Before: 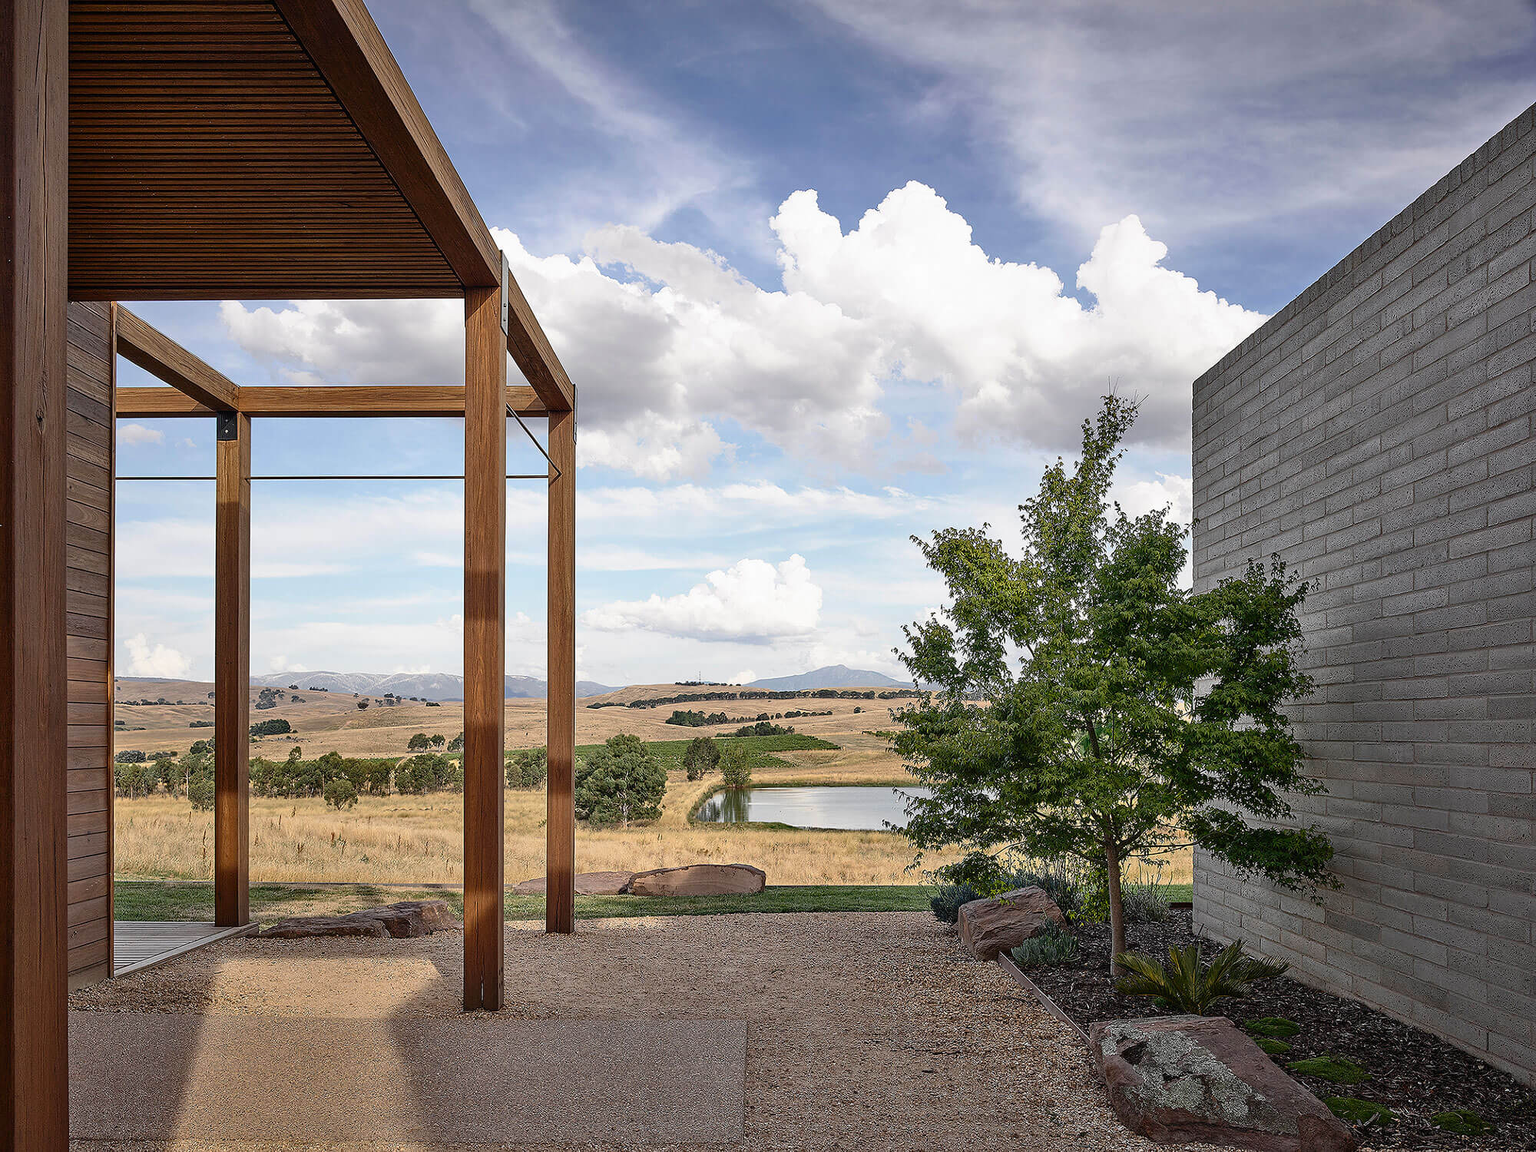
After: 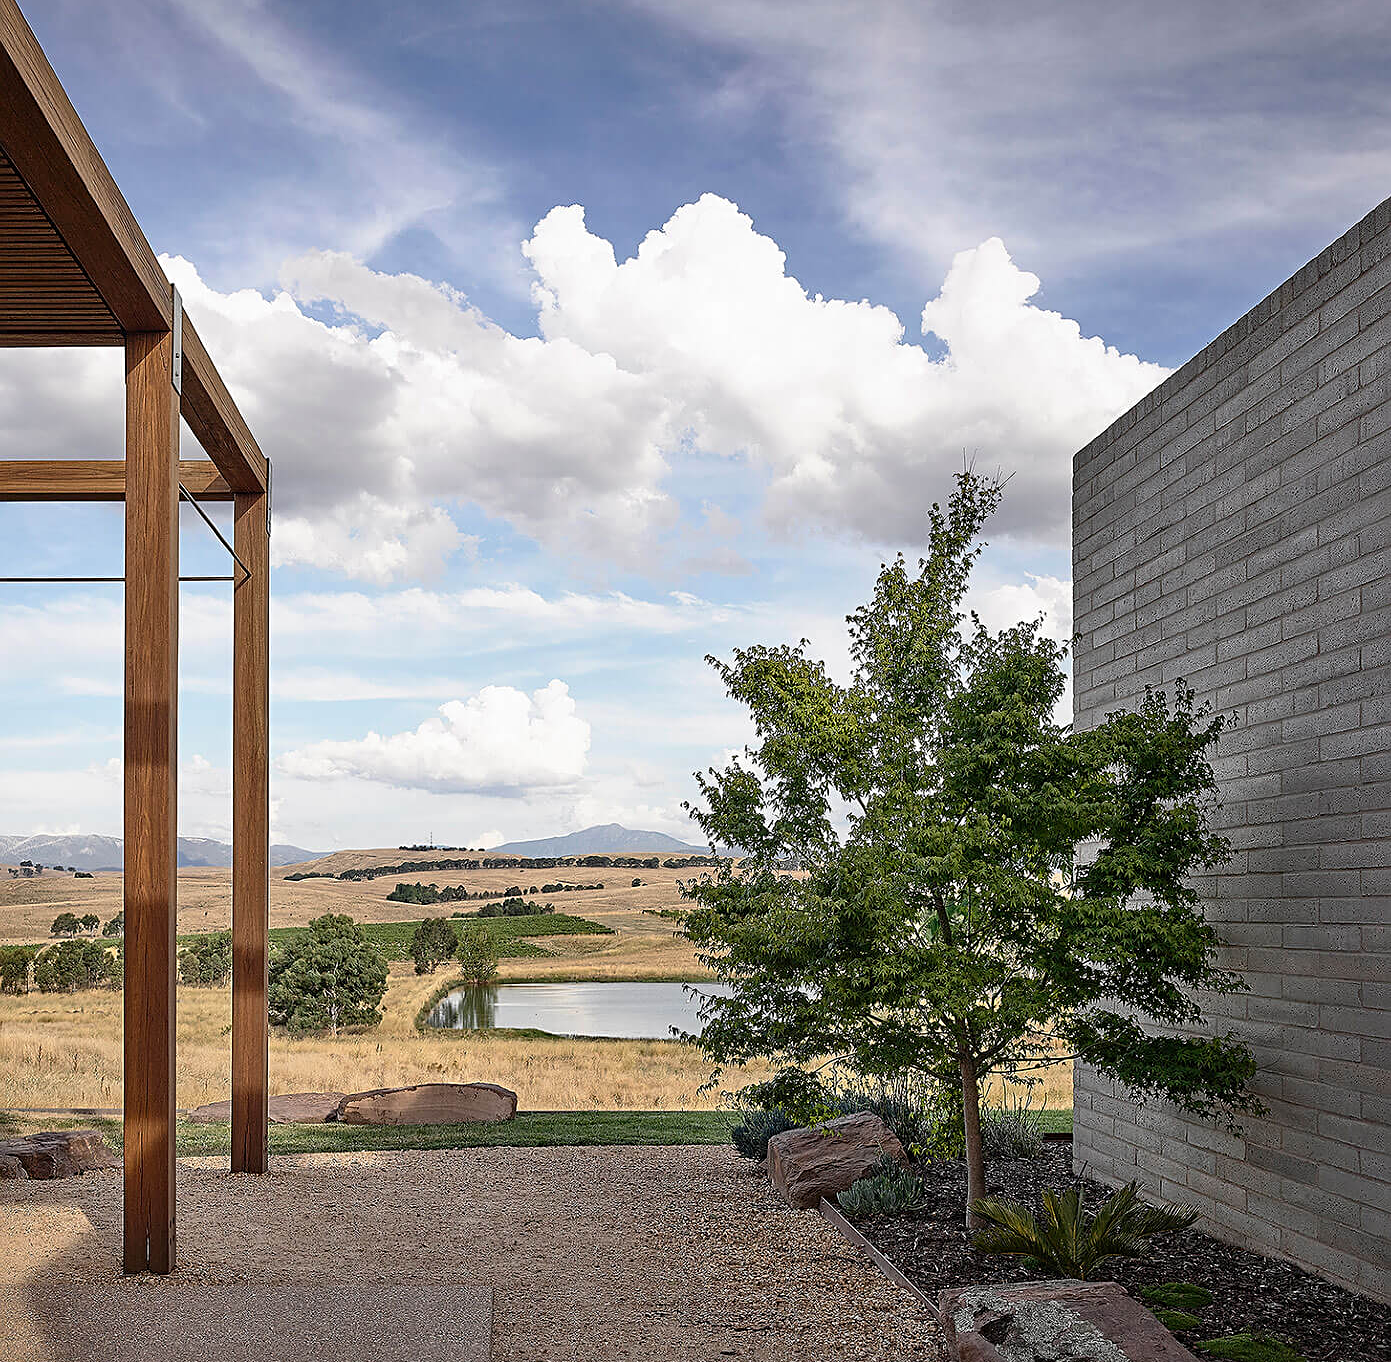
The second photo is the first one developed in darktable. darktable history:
crop and rotate: left 24.034%, top 2.838%, right 6.406%, bottom 6.299%
sharpen: radius 2.529, amount 0.323
